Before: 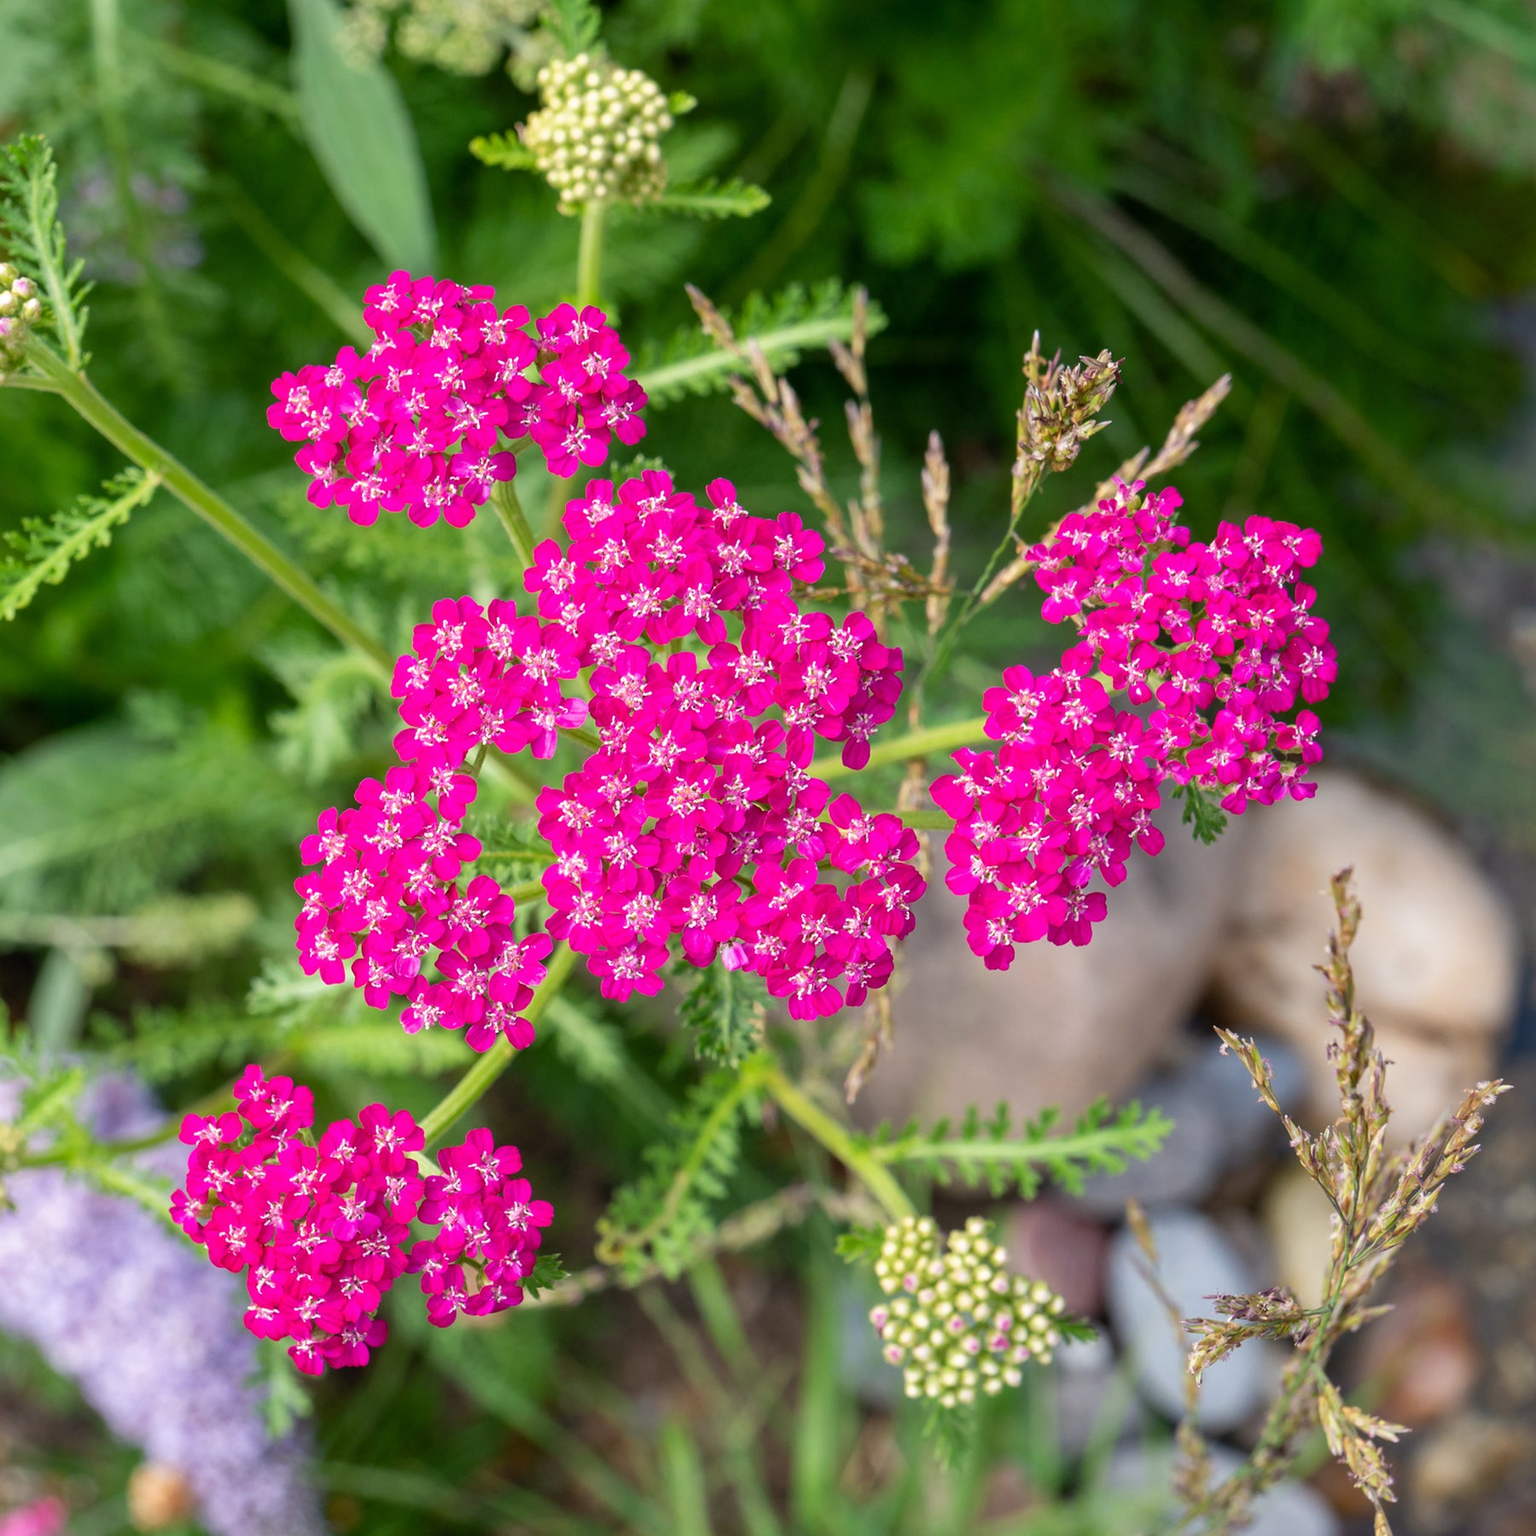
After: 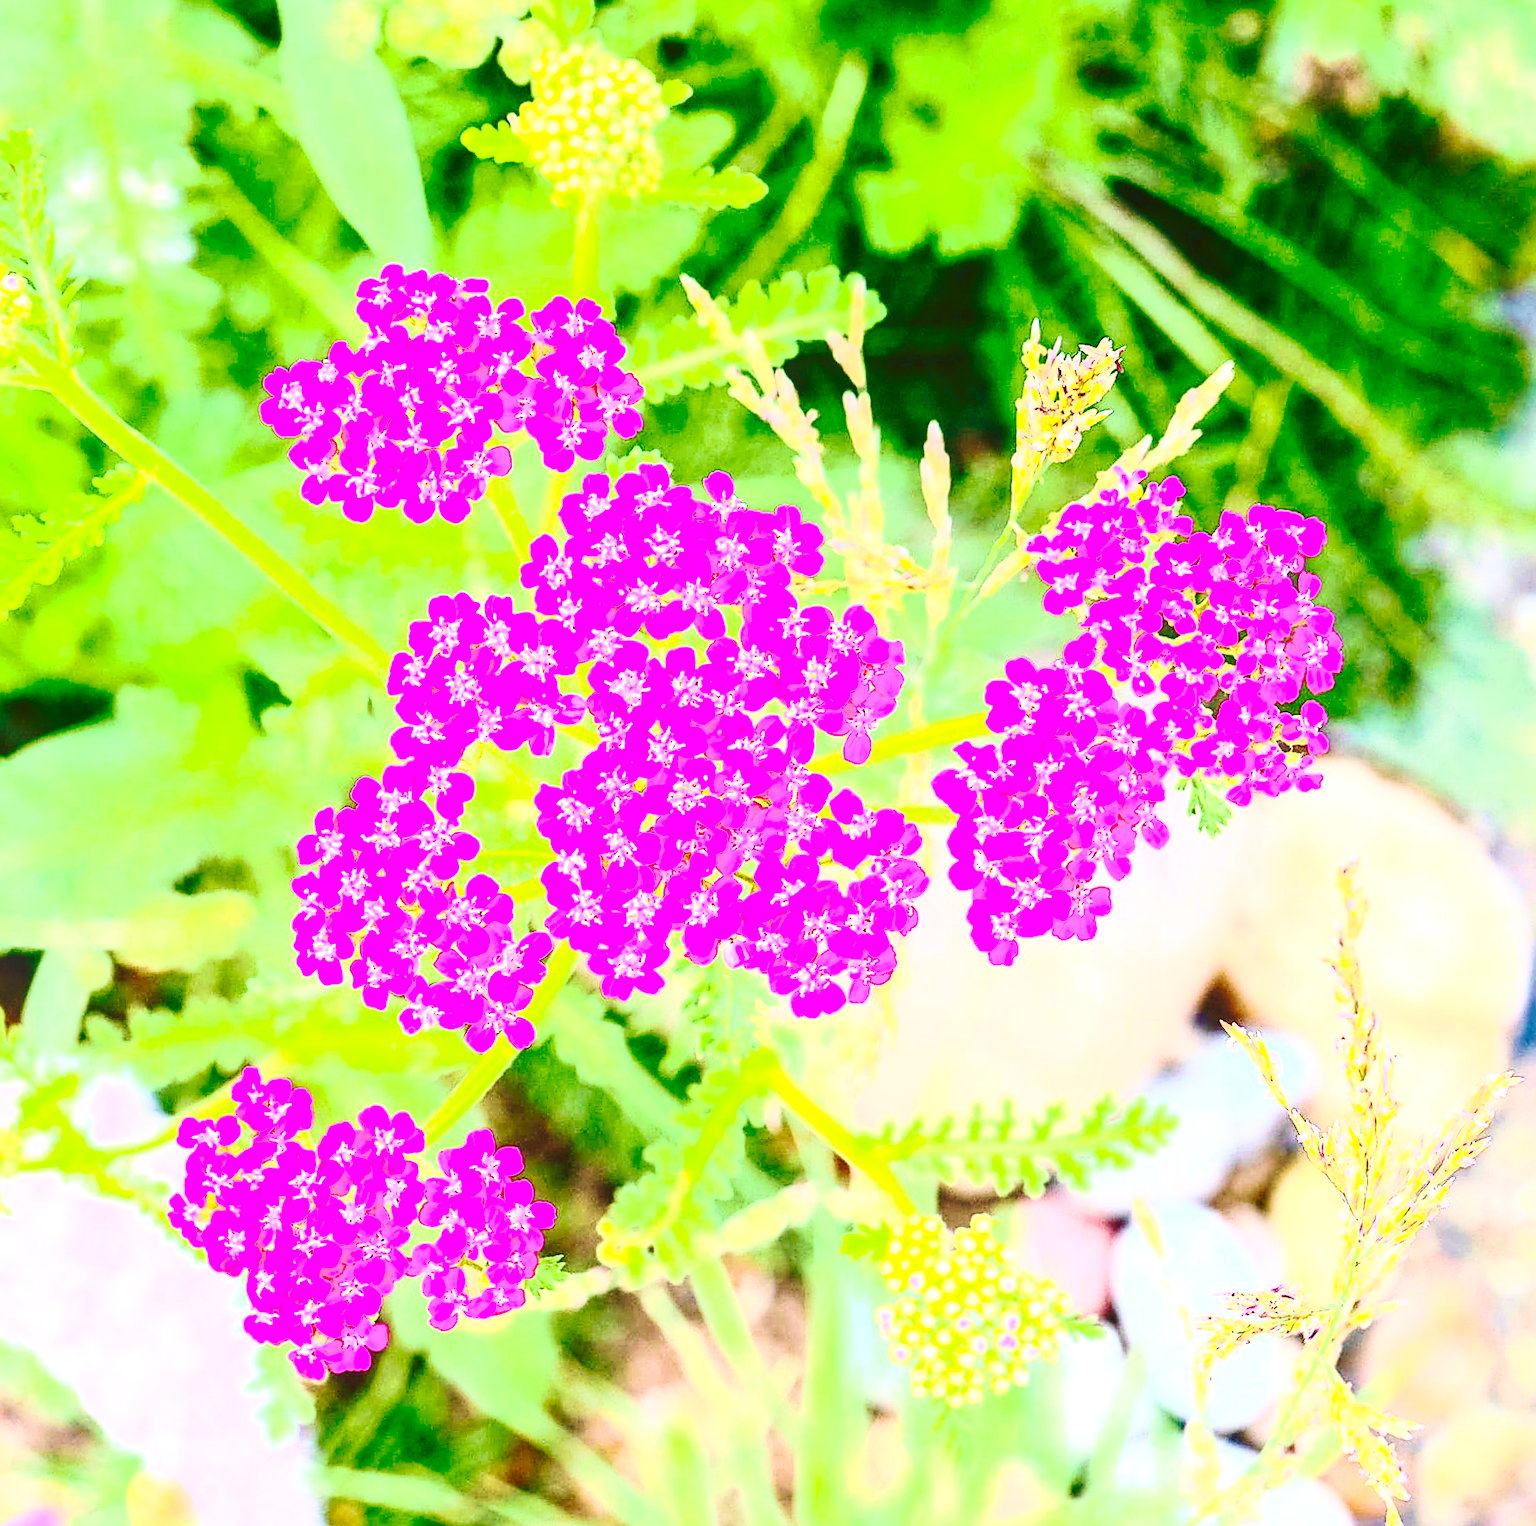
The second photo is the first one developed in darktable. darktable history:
white balance: red 1, blue 1
rotate and perspective: rotation -0.45°, automatic cropping original format, crop left 0.008, crop right 0.992, crop top 0.012, crop bottom 0.988
velvia: strength 74%
sharpen: amount 0.75
tone curve: curves: ch0 [(0, 0) (0.003, 0.058) (0.011, 0.061) (0.025, 0.065) (0.044, 0.076) (0.069, 0.083) (0.1, 0.09) (0.136, 0.102) (0.177, 0.145) (0.224, 0.196) (0.277, 0.278) (0.335, 0.375) (0.399, 0.486) (0.468, 0.578) (0.543, 0.651) (0.623, 0.717) (0.709, 0.783) (0.801, 0.838) (0.898, 0.91) (1, 1)], preserve colors none
exposure: black level correction 0, exposure 1.9 EV, compensate highlight preservation false
contrast brightness saturation: contrast 0.83, brightness 0.59, saturation 0.59
local contrast: on, module defaults
